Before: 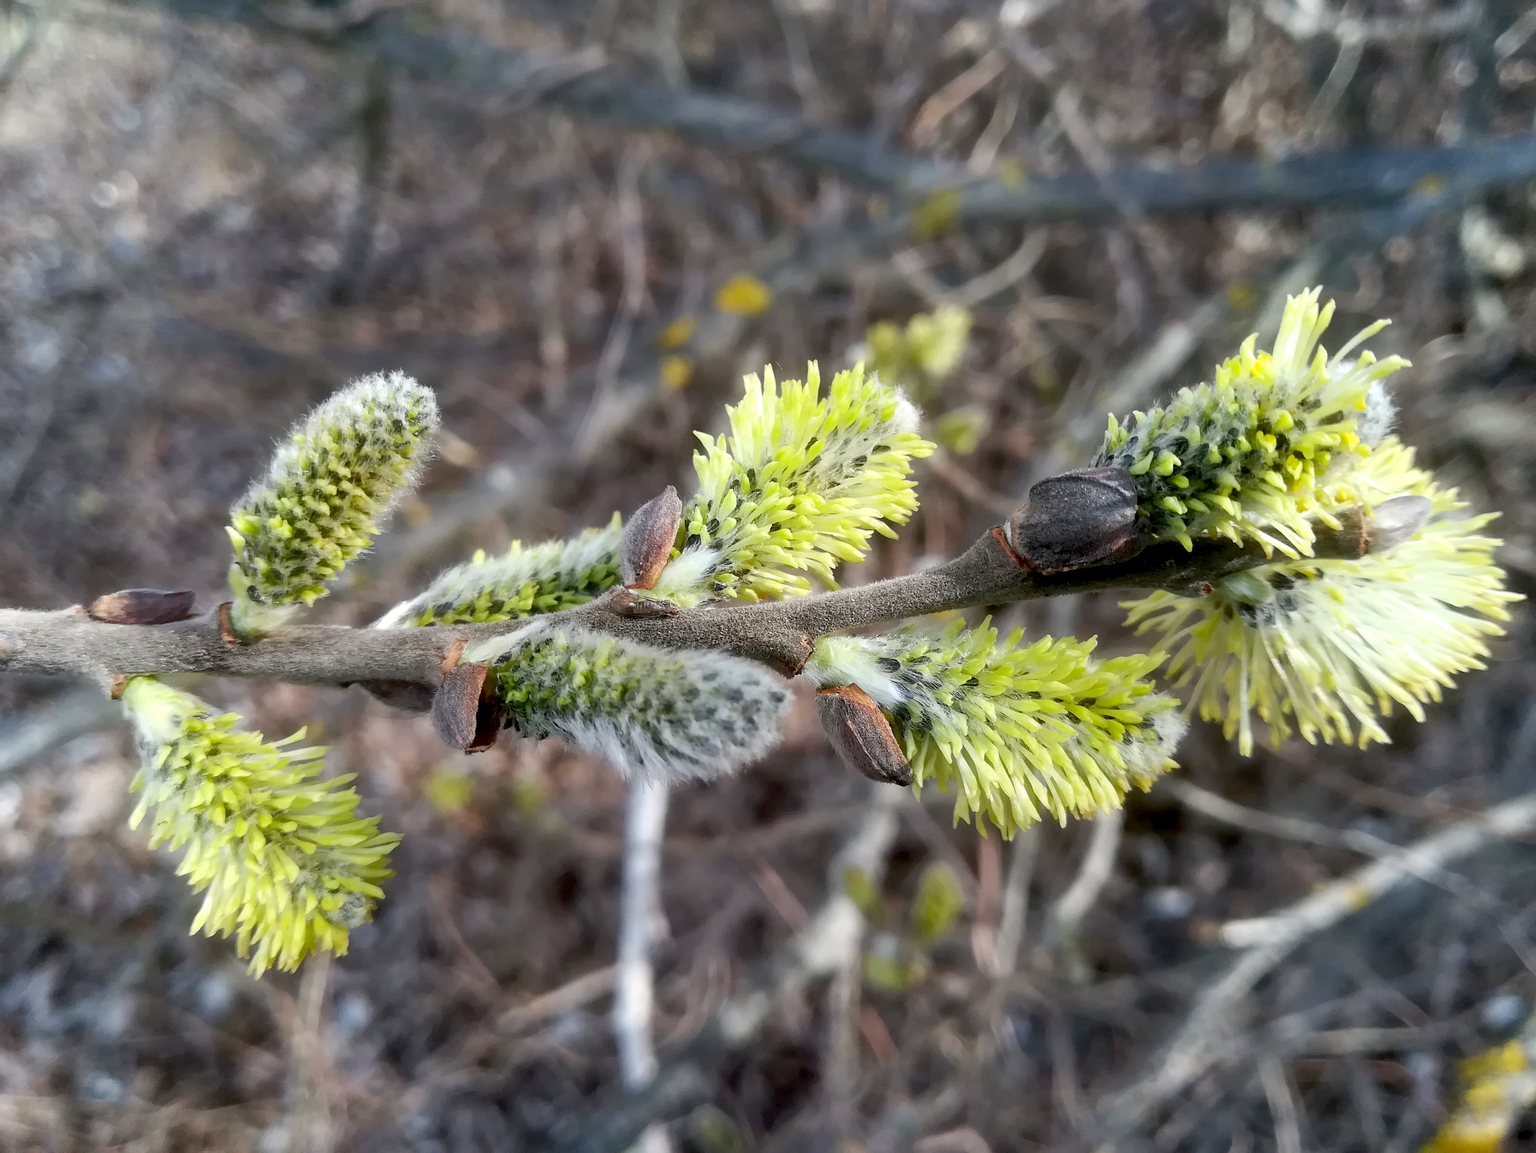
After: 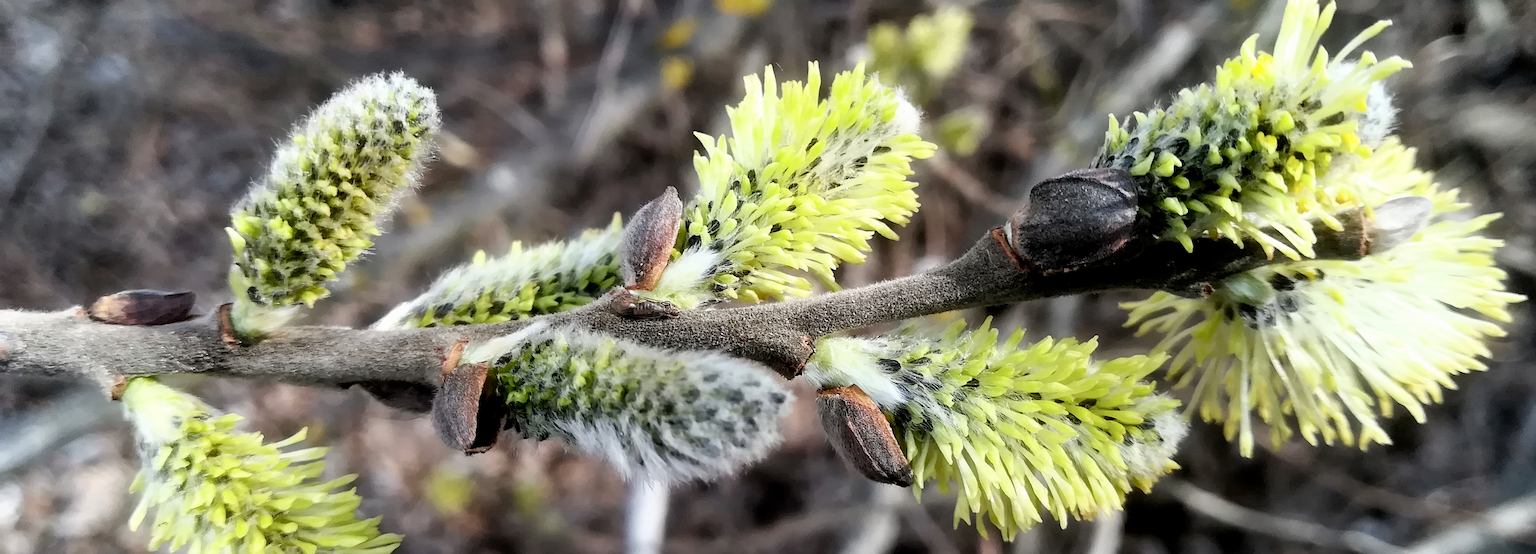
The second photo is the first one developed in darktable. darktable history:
filmic rgb: black relative exposure -8.67 EV, white relative exposure 2.69 EV, target black luminance 0%, target white luminance 99.895%, hardness 6.27, latitude 74.29%, contrast 1.325, highlights saturation mix -5.13%
crop and rotate: top 25.971%, bottom 25.908%
